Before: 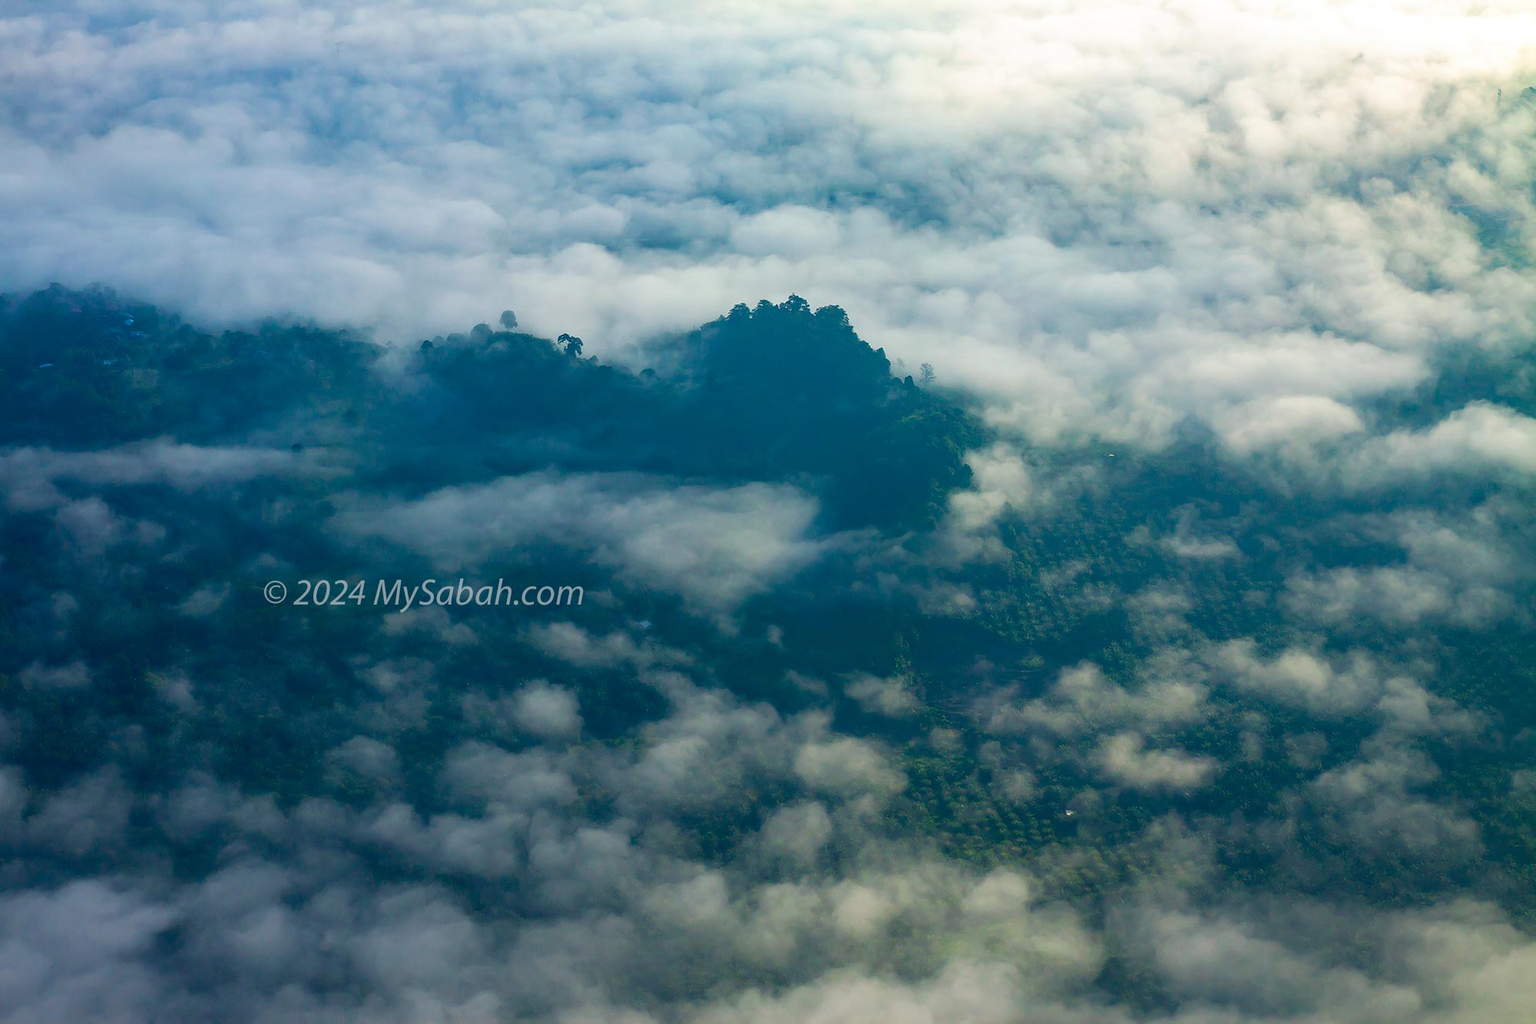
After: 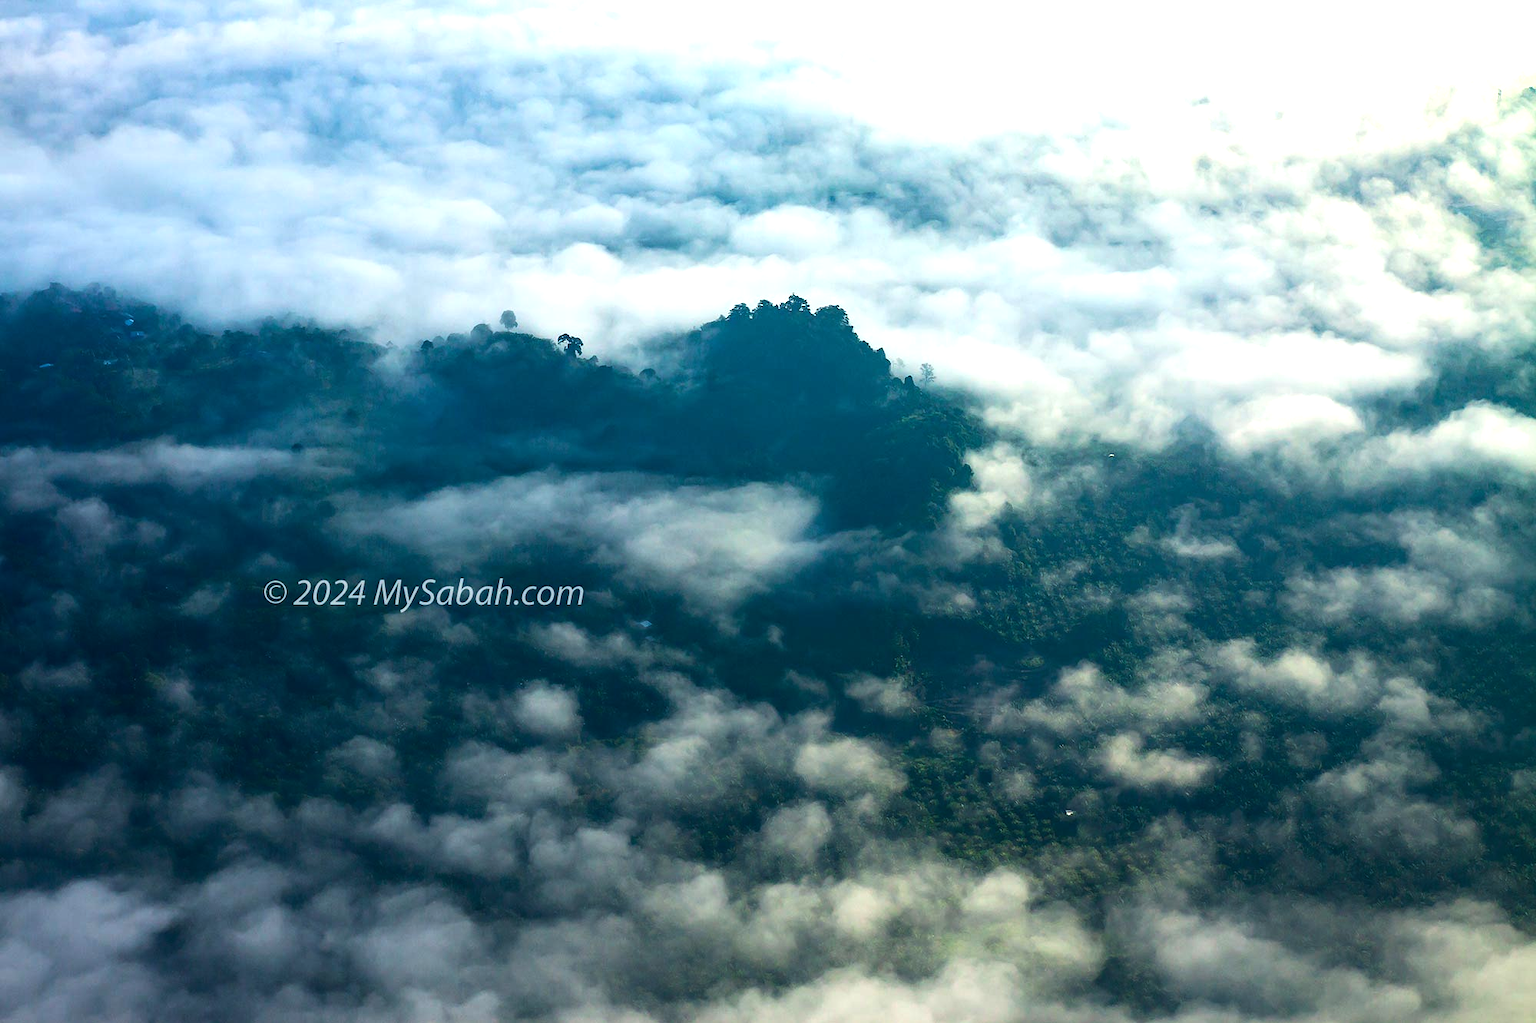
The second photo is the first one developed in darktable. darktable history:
tone equalizer: -8 EV -1.07 EV, -7 EV -1 EV, -6 EV -0.849 EV, -5 EV -0.562 EV, -3 EV 0.55 EV, -2 EV 0.877 EV, -1 EV 0.994 EV, +0 EV 1.06 EV, edges refinement/feathering 500, mask exposure compensation -1.57 EV, preserve details no
